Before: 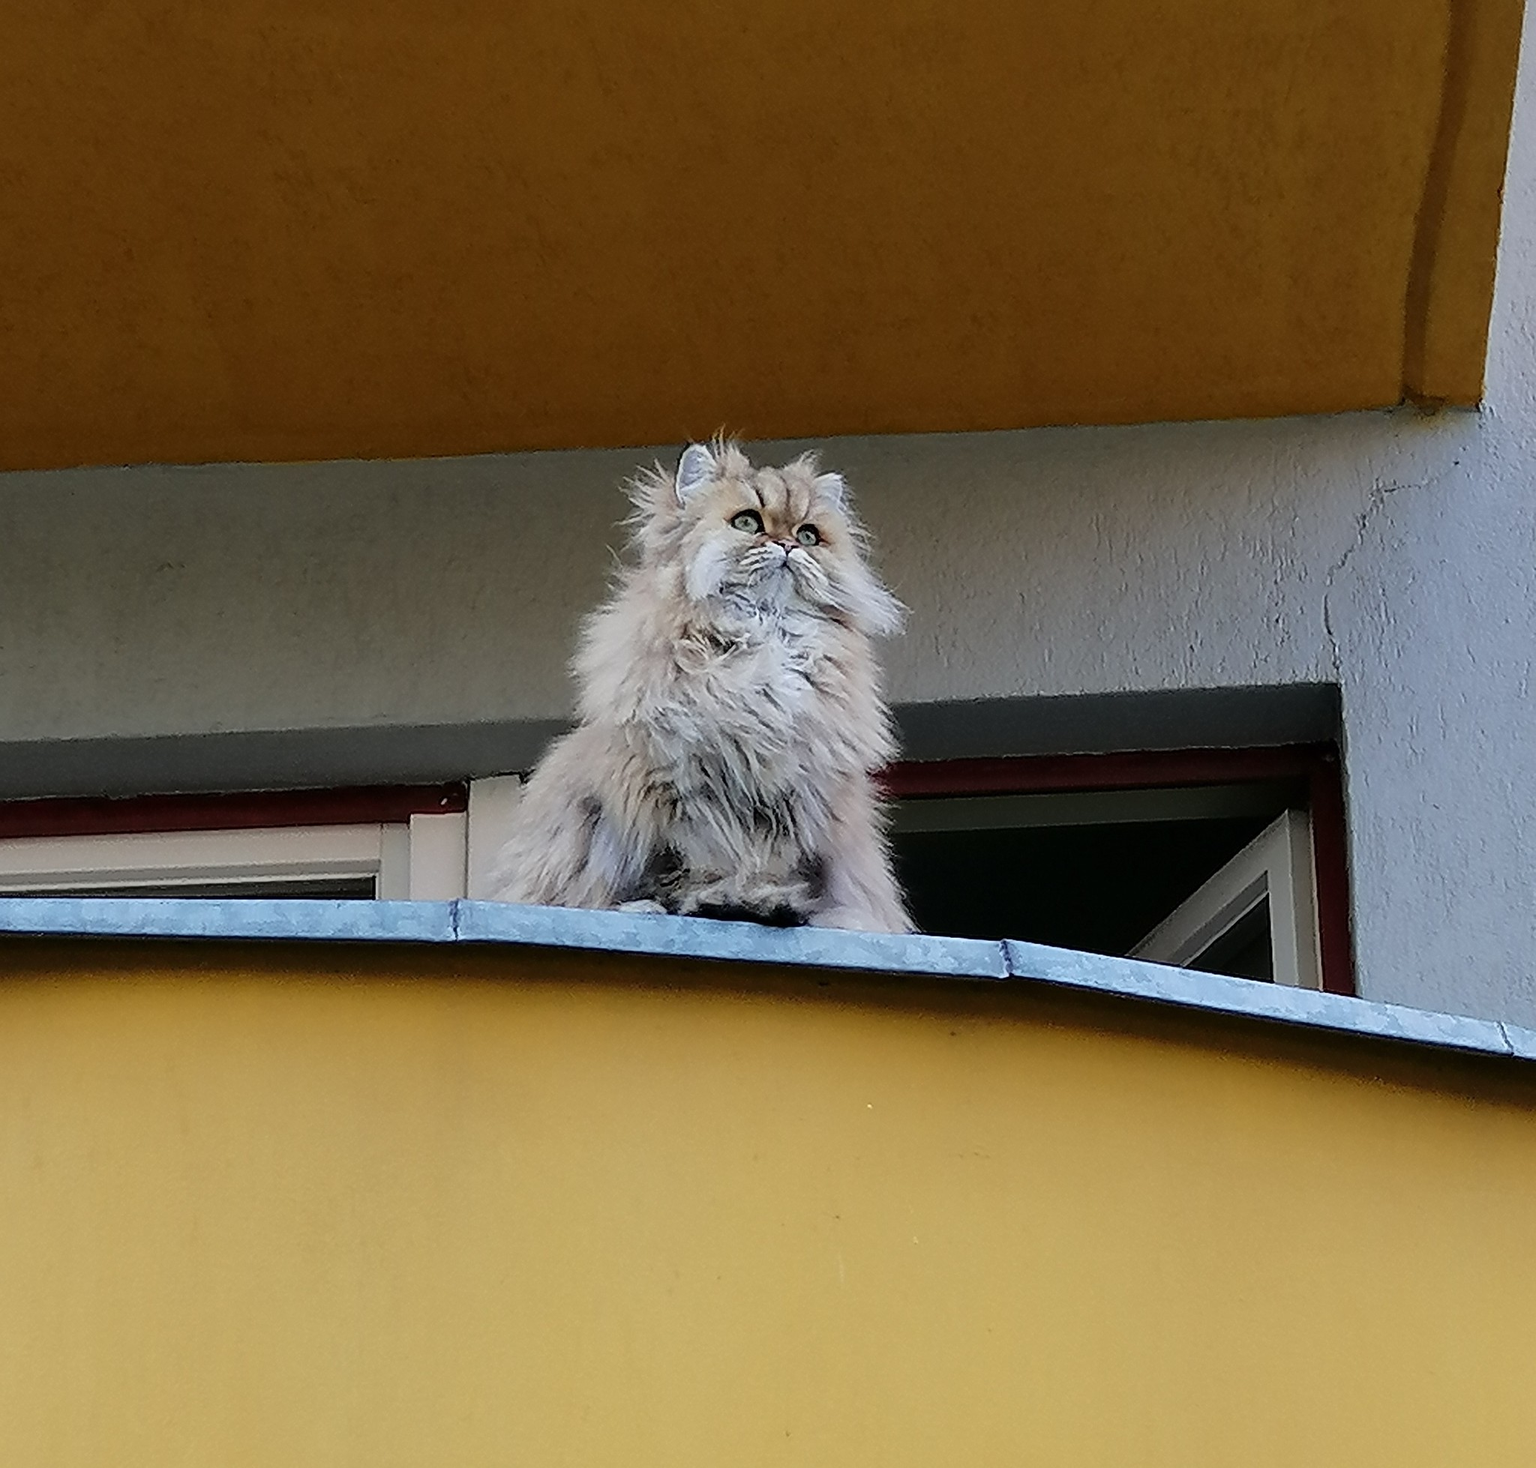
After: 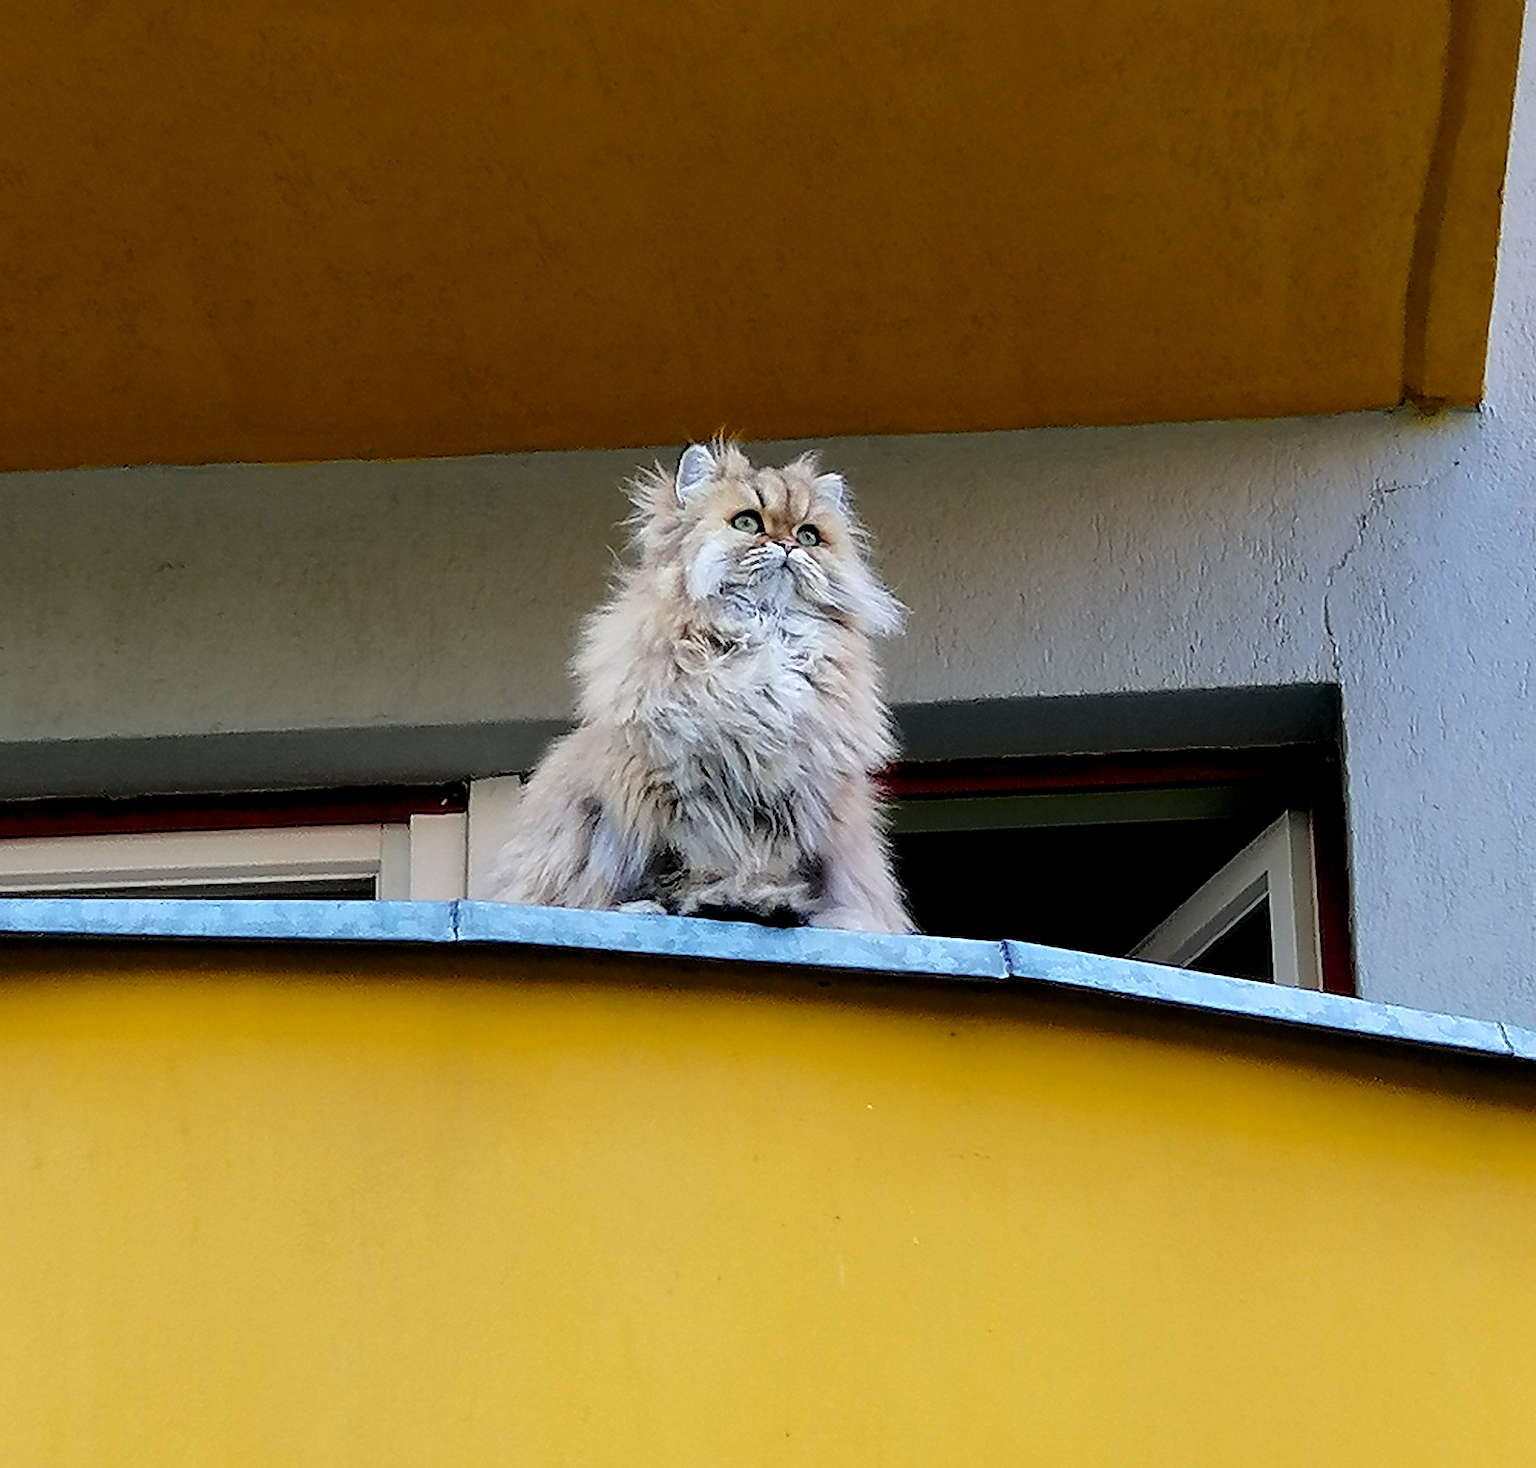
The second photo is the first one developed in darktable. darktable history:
color balance rgb: power › hue 206.35°, global offset › luminance -0.419%, perceptual saturation grading › global saturation 25.826%, perceptual brilliance grading › global brilliance 9.664%, global vibrance 12.599%
